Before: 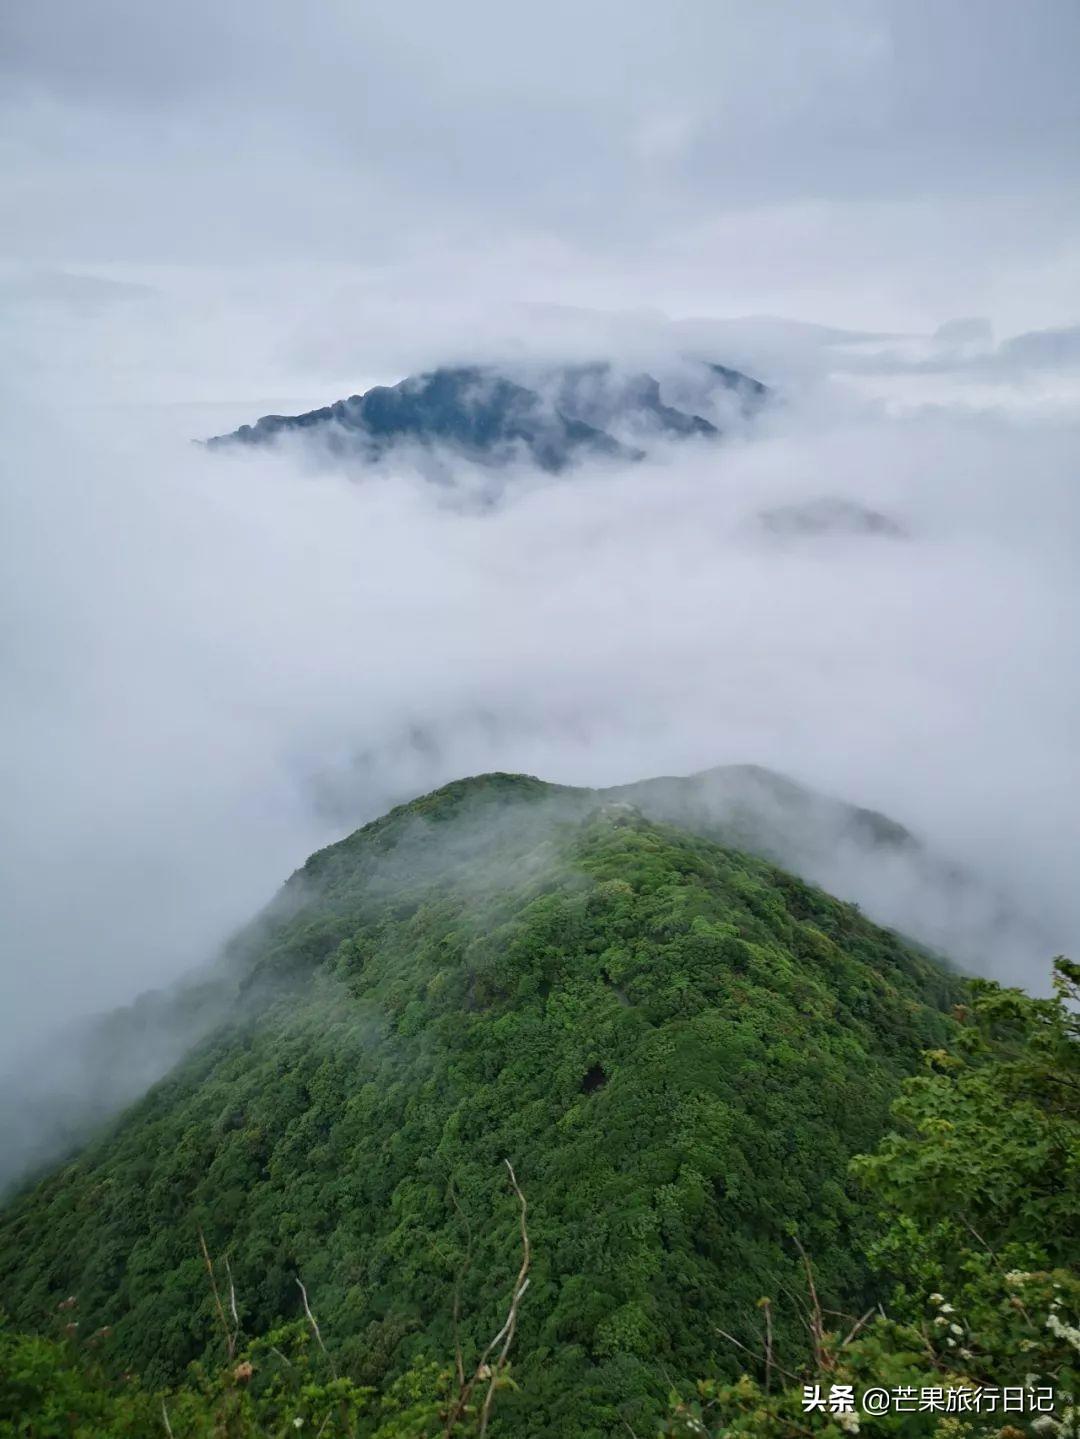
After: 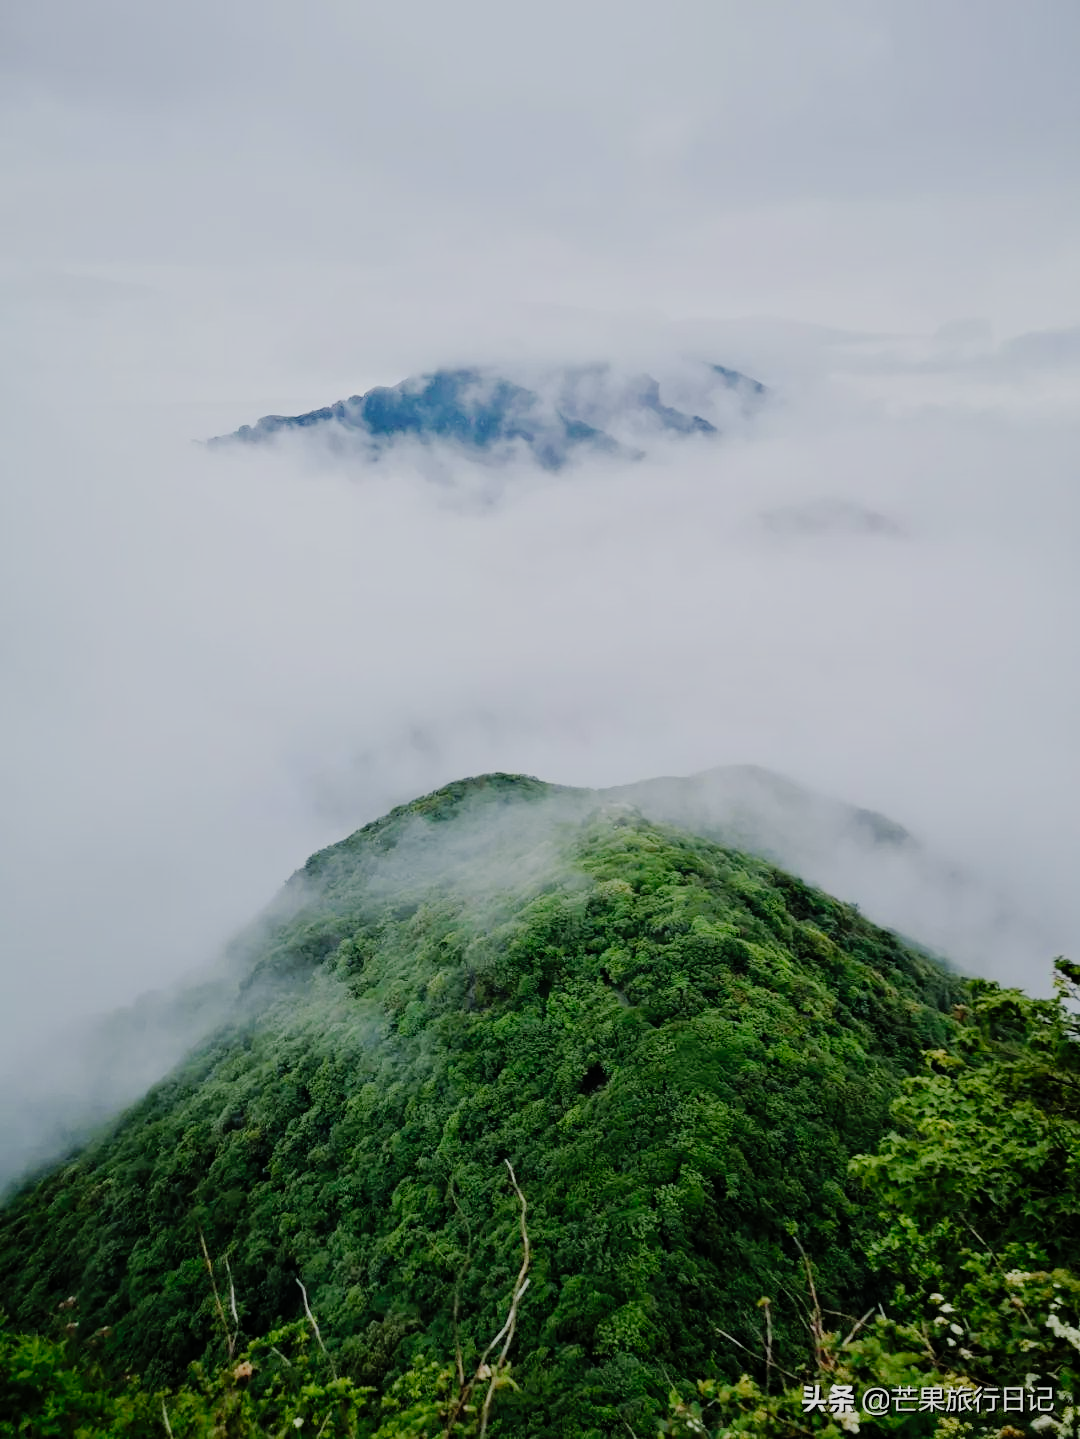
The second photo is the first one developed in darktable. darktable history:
tone curve: curves: ch0 [(0, 0) (0.003, 0.001) (0.011, 0.008) (0.025, 0.015) (0.044, 0.025) (0.069, 0.037) (0.1, 0.056) (0.136, 0.091) (0.177, 0.157) (0.224, 0.231) (0.277, 0.319) (0.335, 0.4) (0.399, 0.493) (0.468, 0.571) (0.543, 0.645) (0.623, 0.706) (0.709, 0.77) (0.801, 0.838) (0.898, 0.918) (1, 1)], preserve colors none
filmic rgb: black relative exposure -6.98 EV, white relative exposure 5.63 EV, hardness 2.86
